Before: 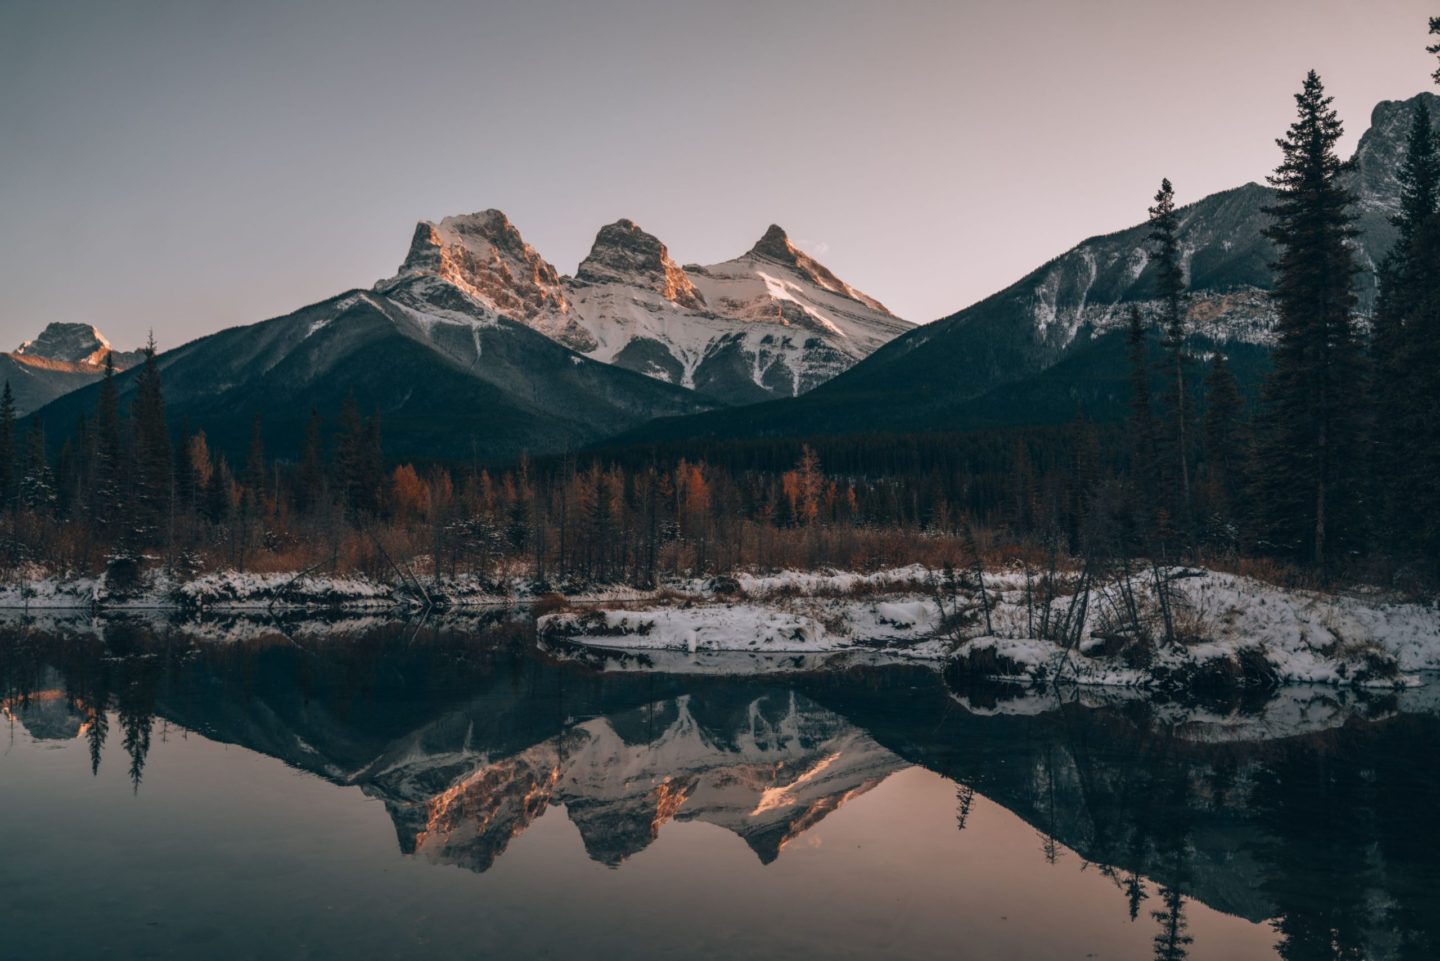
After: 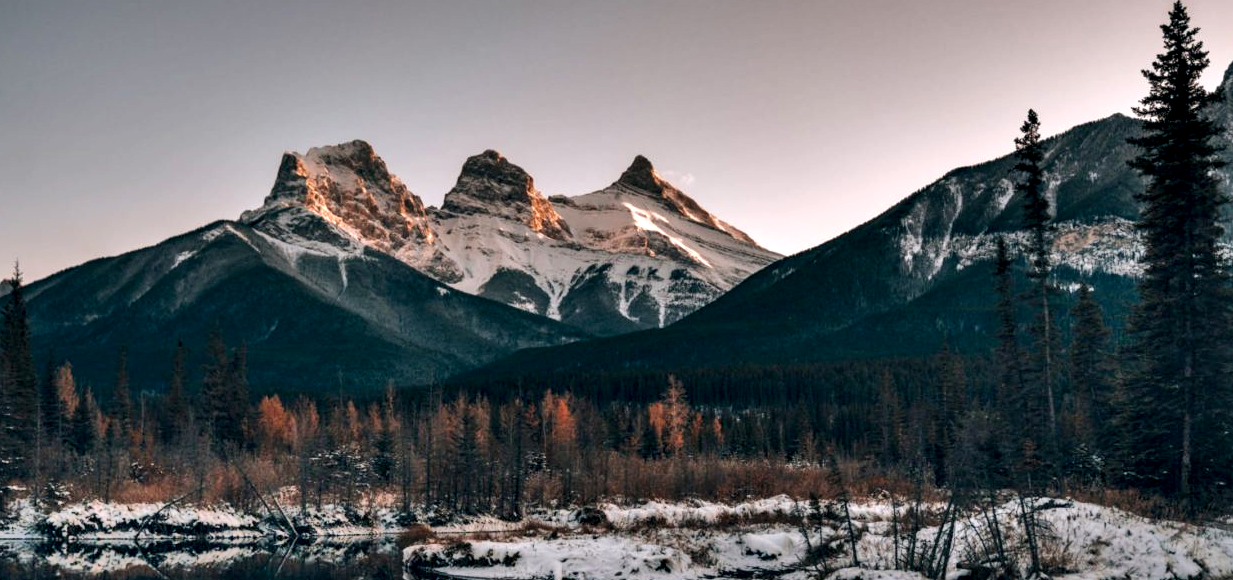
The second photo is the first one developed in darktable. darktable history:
crop and rotate: left 9.345%, top 7.22%, right 4.982%, bottom 32.331%
shadows and highlights: soften with gaussian
contrast equalizer: octaves 7, y [[0.6 ×6], [0.55 ×6], [0 ×6], [0 ×6], [0 ×6]]
